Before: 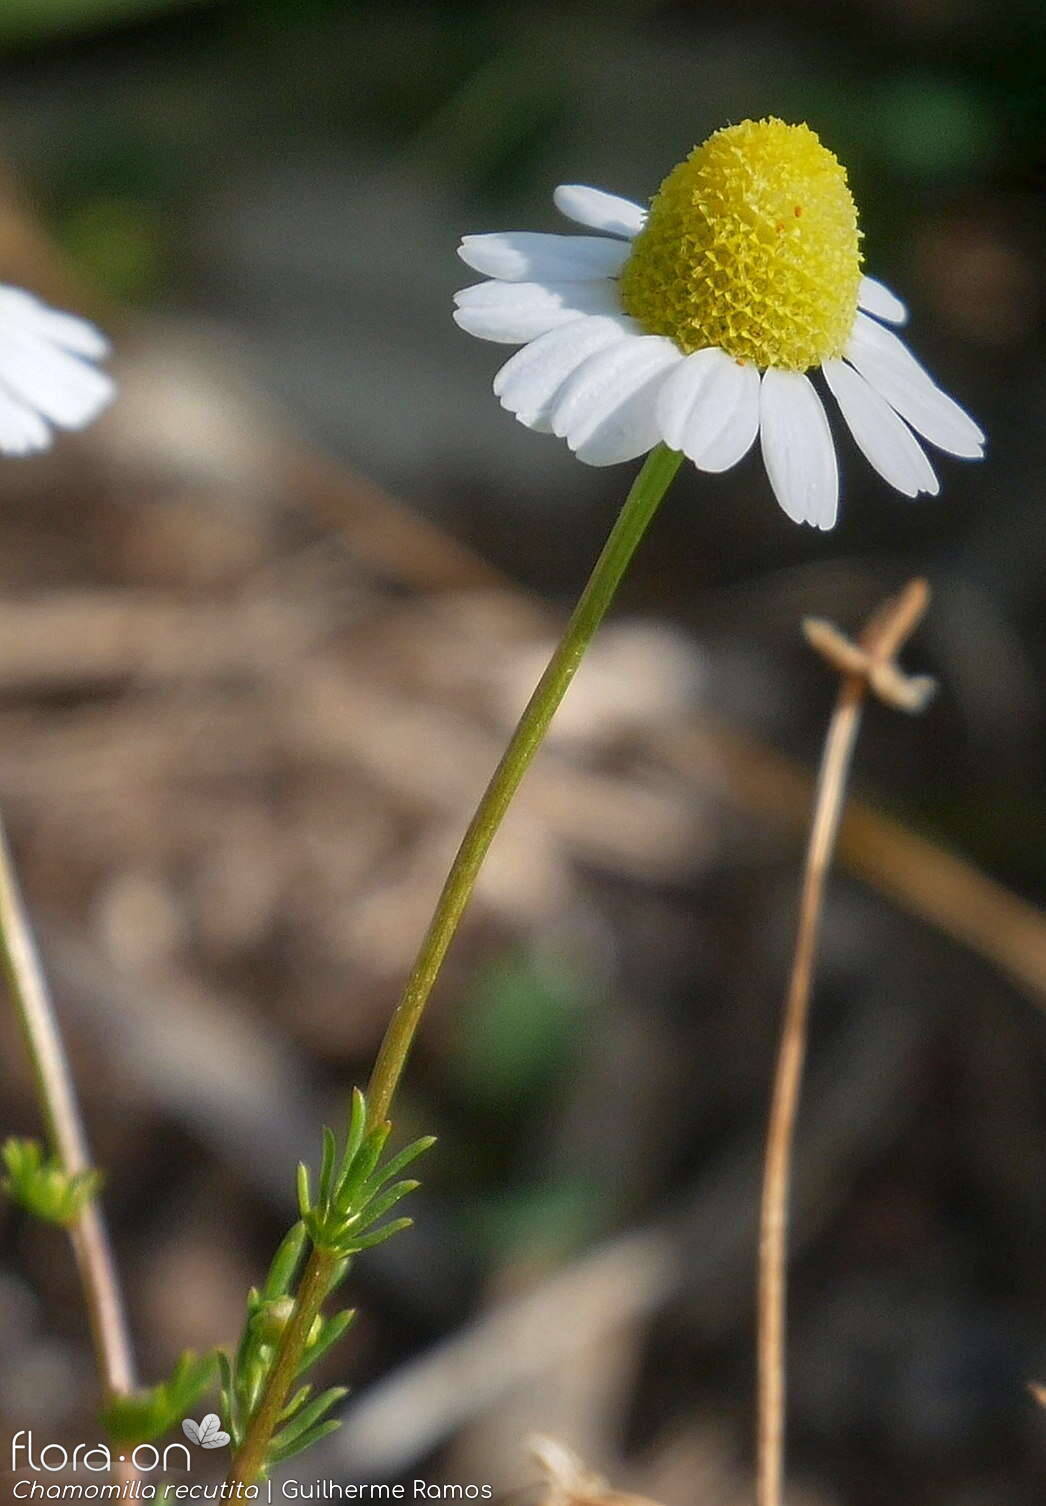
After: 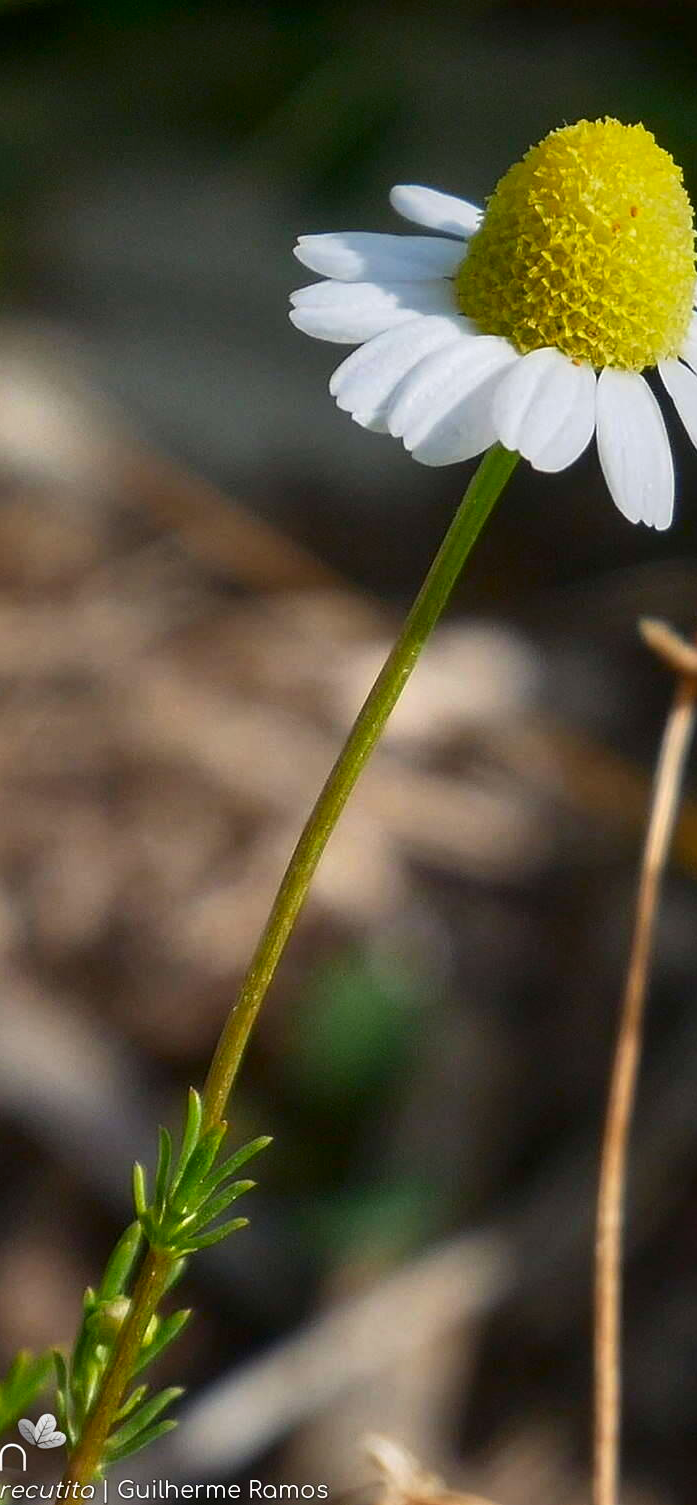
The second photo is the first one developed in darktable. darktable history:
contrast brightness saturation: contrast 0.13, brightness -0.05, saturation 0.16
crop and rotate: left 15.754%, right 17.579%
